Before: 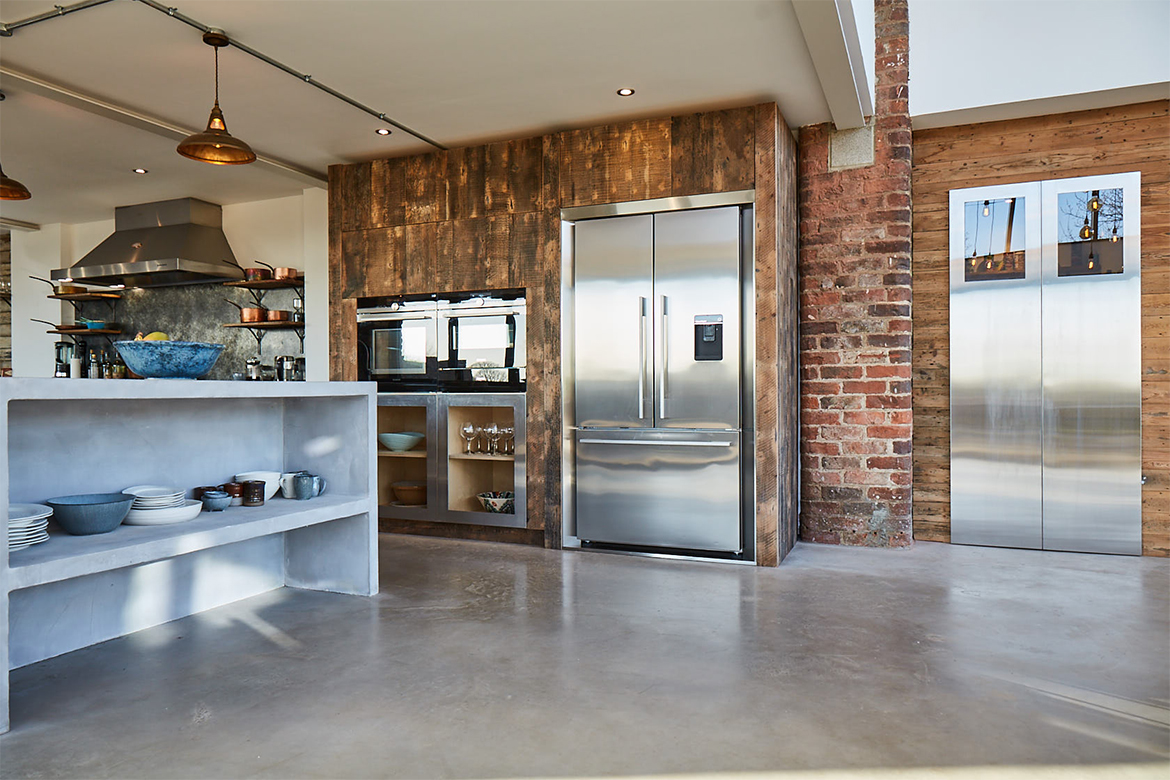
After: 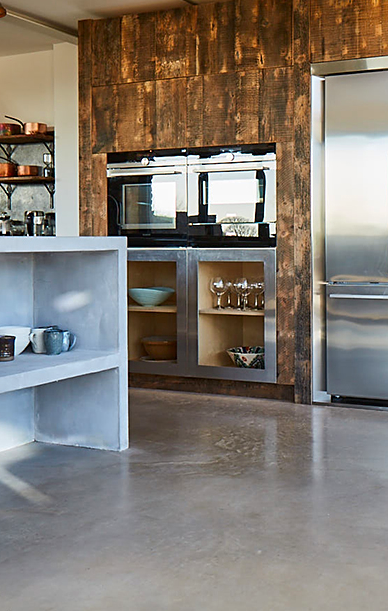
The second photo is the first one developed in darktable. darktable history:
contrast brightness saturation: contrast 0.037, saturation 0.165
sharpen: amount 0.211
crop and rotate: left 21.403%, top 18.627%, right 45.388%, bottom 2.999%
